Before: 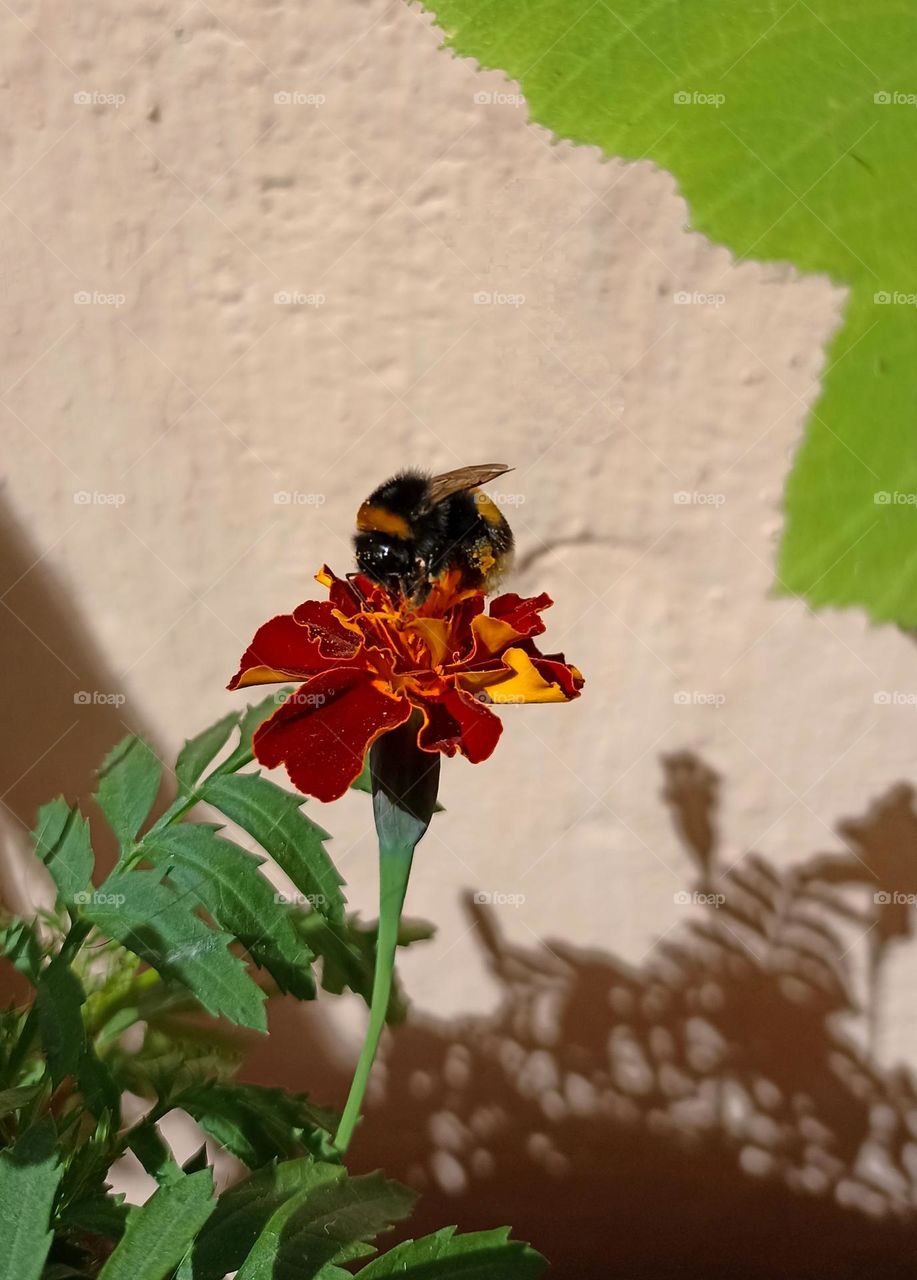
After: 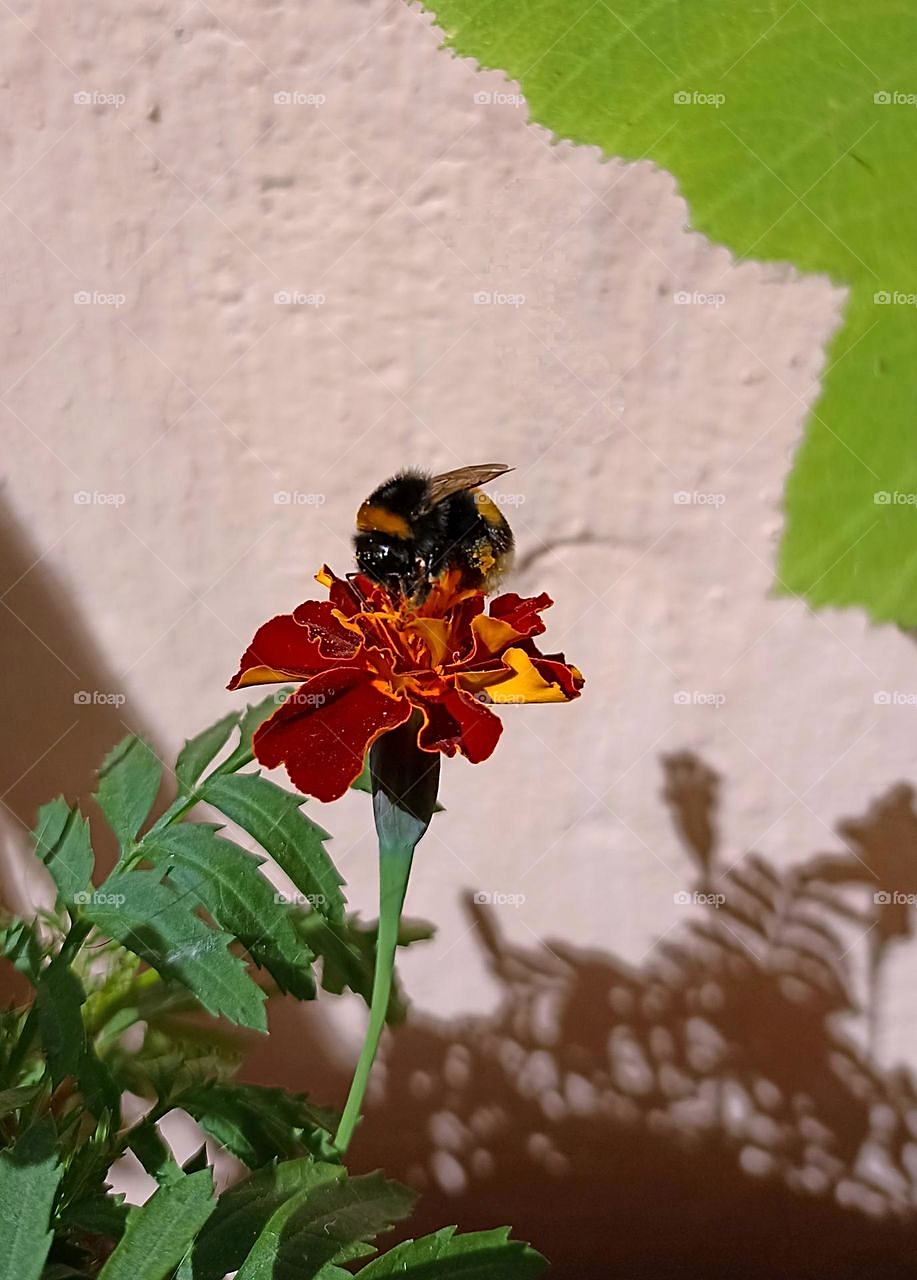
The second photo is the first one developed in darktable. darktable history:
white balance: red 1.004, blue 1.096
sharpen: on, module defaults
